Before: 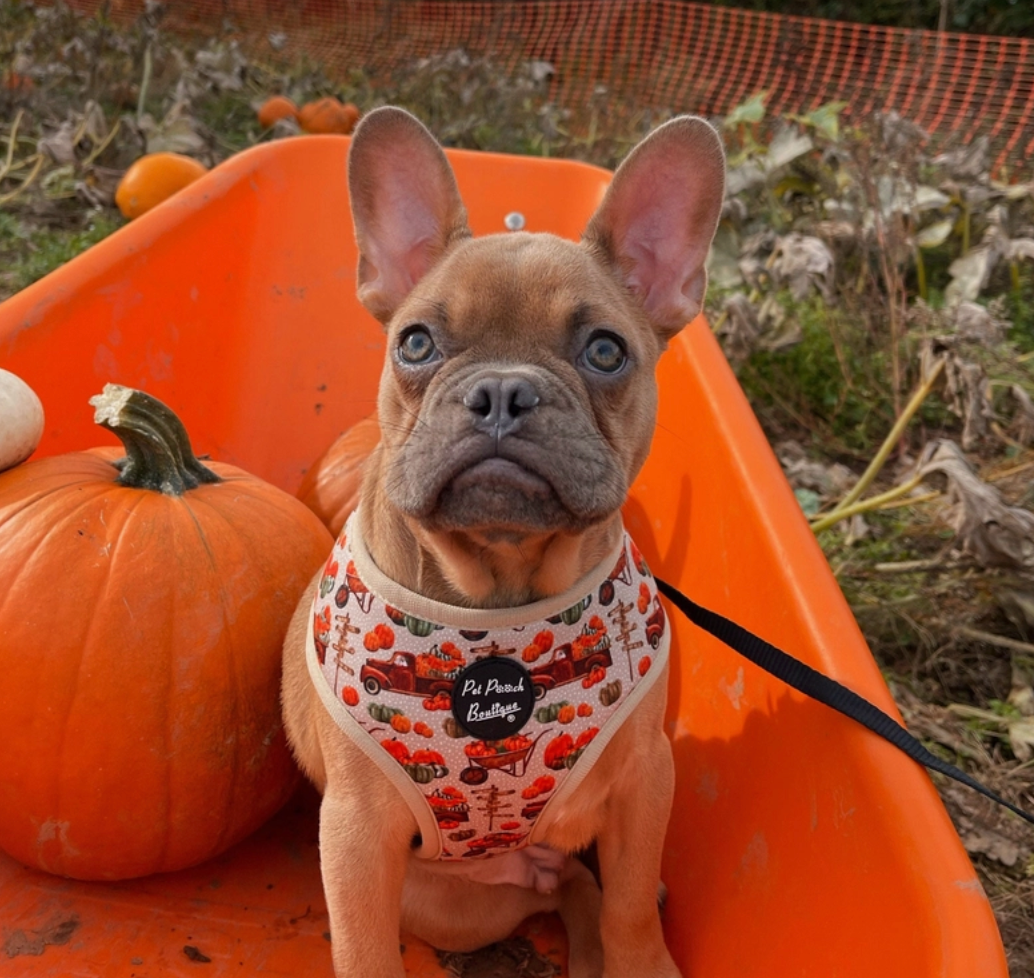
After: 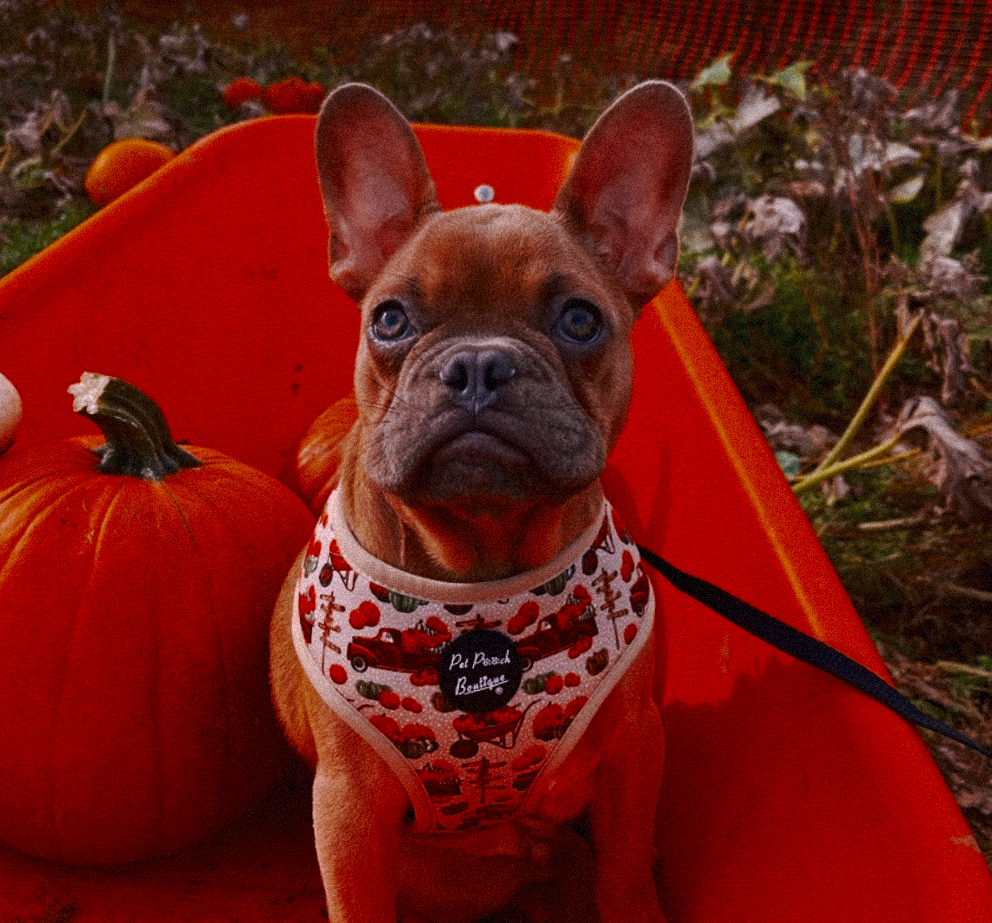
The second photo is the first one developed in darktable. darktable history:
tone curve: curves: ch0 [(0, 0) (0.003, 0.01) (0.011, 0.014) (0.025, 0.029) (0.044, 0.051) (0.069, 0.072) (0.1, 0.097) (0.136, 0.123) (0.177, 0.16) (0.224, 0.2) (0.277, 0.248) (0.335, 0.305) (0.399, 0.37) (0.468, 0.454) (0.543, 0.534) (0.623, 0.609) (0.709, 0.681) (0.801, 0.752) (0.898, 0.841) (1, 1)], preserve colors none
color balance rgb: perceptual saturation grading › global saturation 25%, global vibrance 20%
contrast brightness saturation: contrast 0.13, brightness -0.24, saturation 0.14
white balance: red 1.066, blue 1.119
color zones: curves: ch0 [(0, 0.5) (0.125, 0.4) (0.25, 0.5) (0.375, 0.4) (0.5, 0.4) (0.625, 0.35) (0.75, 0.35) (0.875, 0.5)]; ch1 [(0, 0.35) (0.125, 0.45) (0.25, 0.35) (0.375, 0.35) (0.5, 0.35) (0.625, 0.35) (0.75, 0.45) (0.875, 0.35)]; ch2 [(0, 0.6) (0.125, 0.5) (0.25, 0.5) (0.375, 0.6) (0.5, 0.6) (0.625, 0.5) (0.75, 0.5) (0.875, 0.5)]
grain: coarseness 9.38 ISO, strength 34.99%, mid-tones bias 0%
rotate and perspective: rotation -2.12°, lens shift (vertical) 0.009, lens shift (horizontal) -0.008, automatic cropping original format, crop left 0.036, crop right 0.964, crop top 0.05, crop bottom 0.959
